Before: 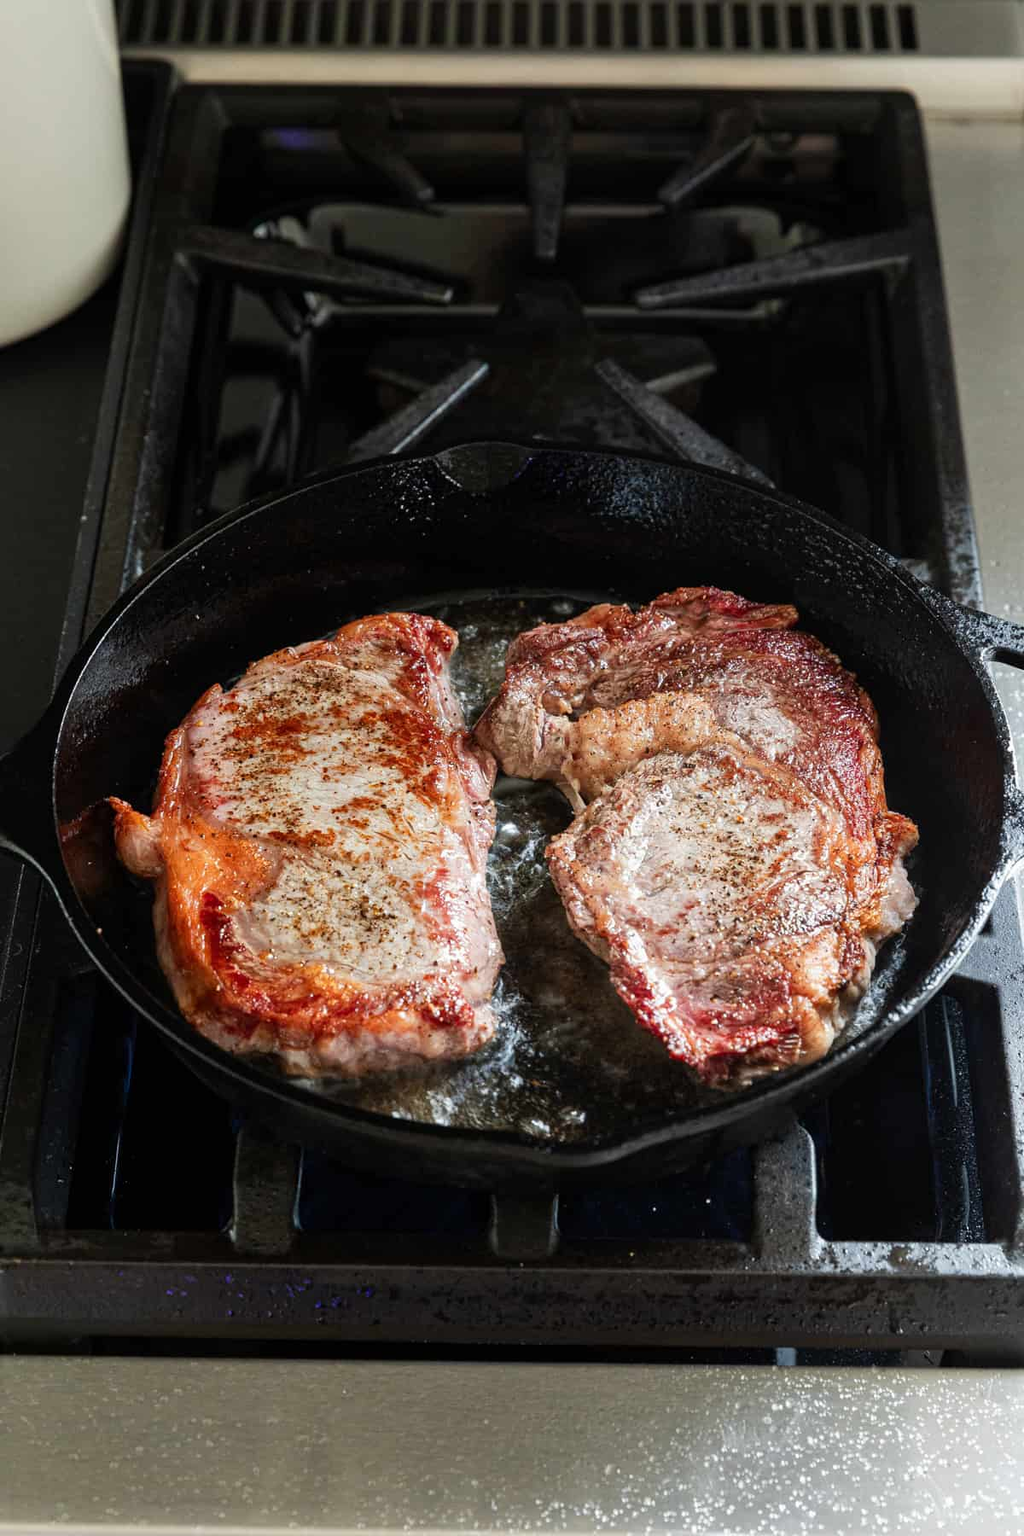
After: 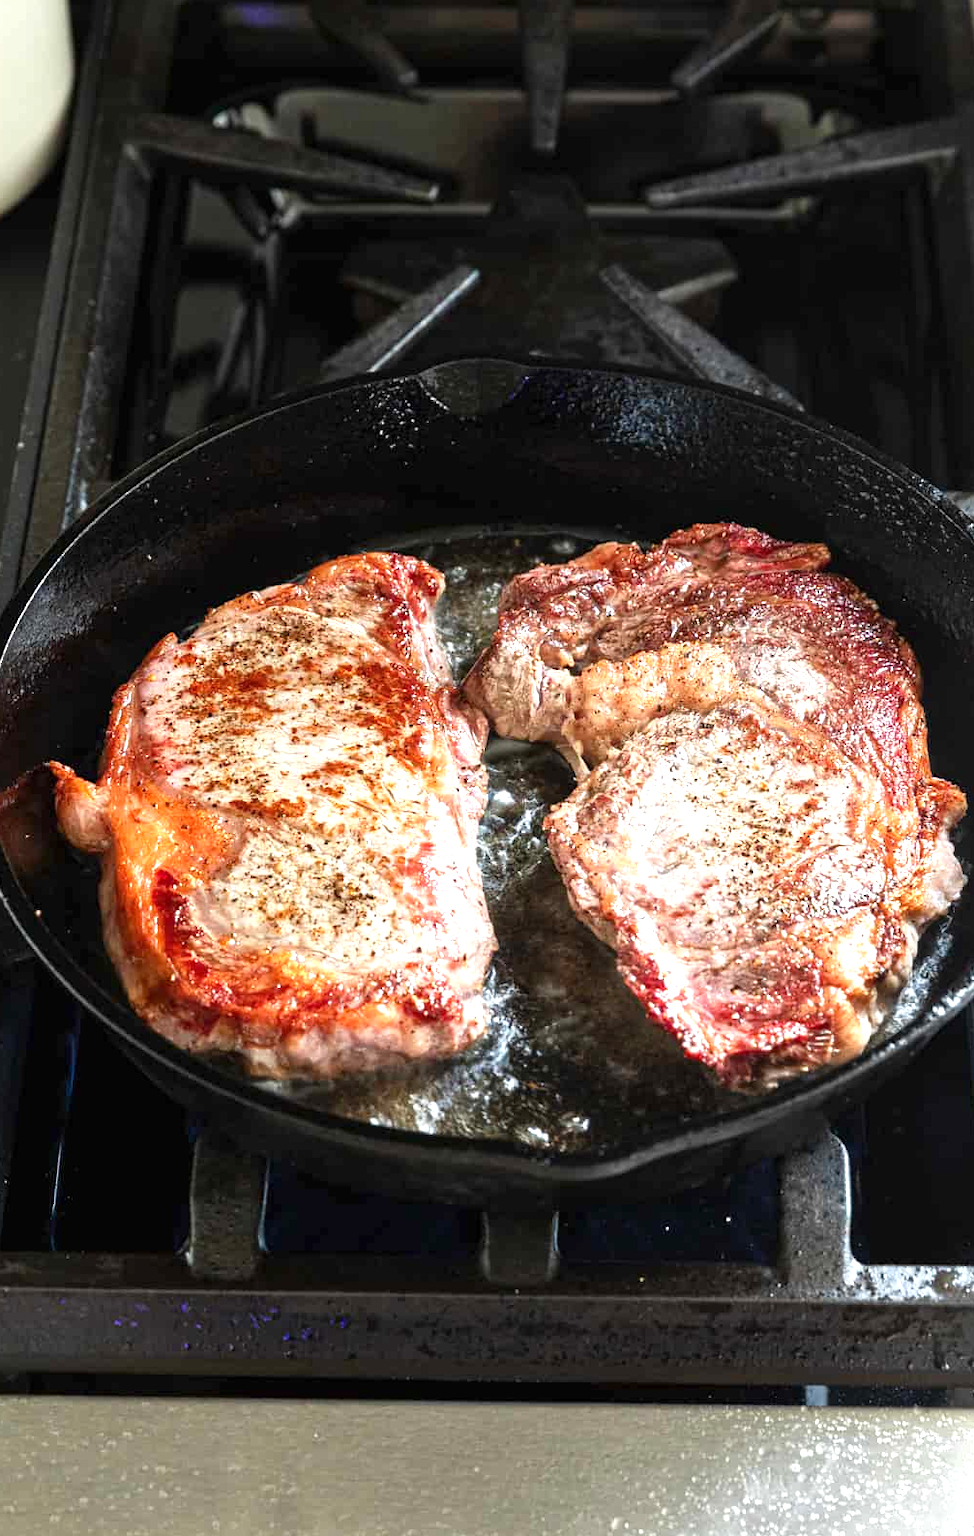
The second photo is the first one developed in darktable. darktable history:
crop: left 6.446%, top 8.188%, right 9.538%, bottom 3.548%
exposure: black level correction 0, exposure 0.9 EV, compensate highlight preservation false
